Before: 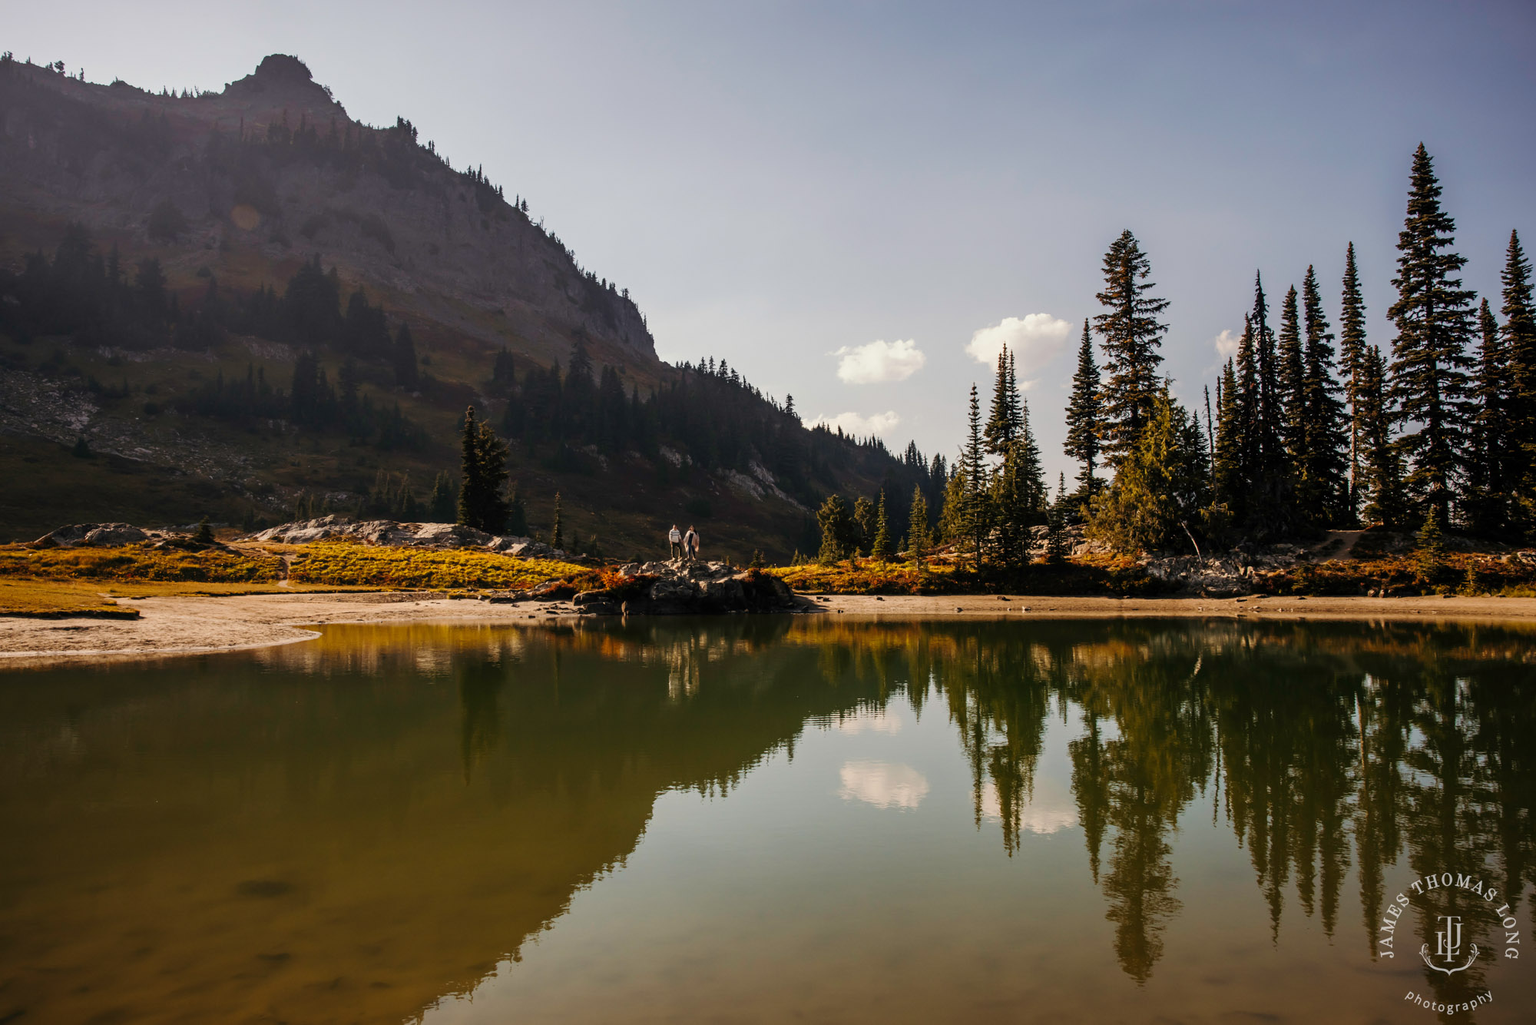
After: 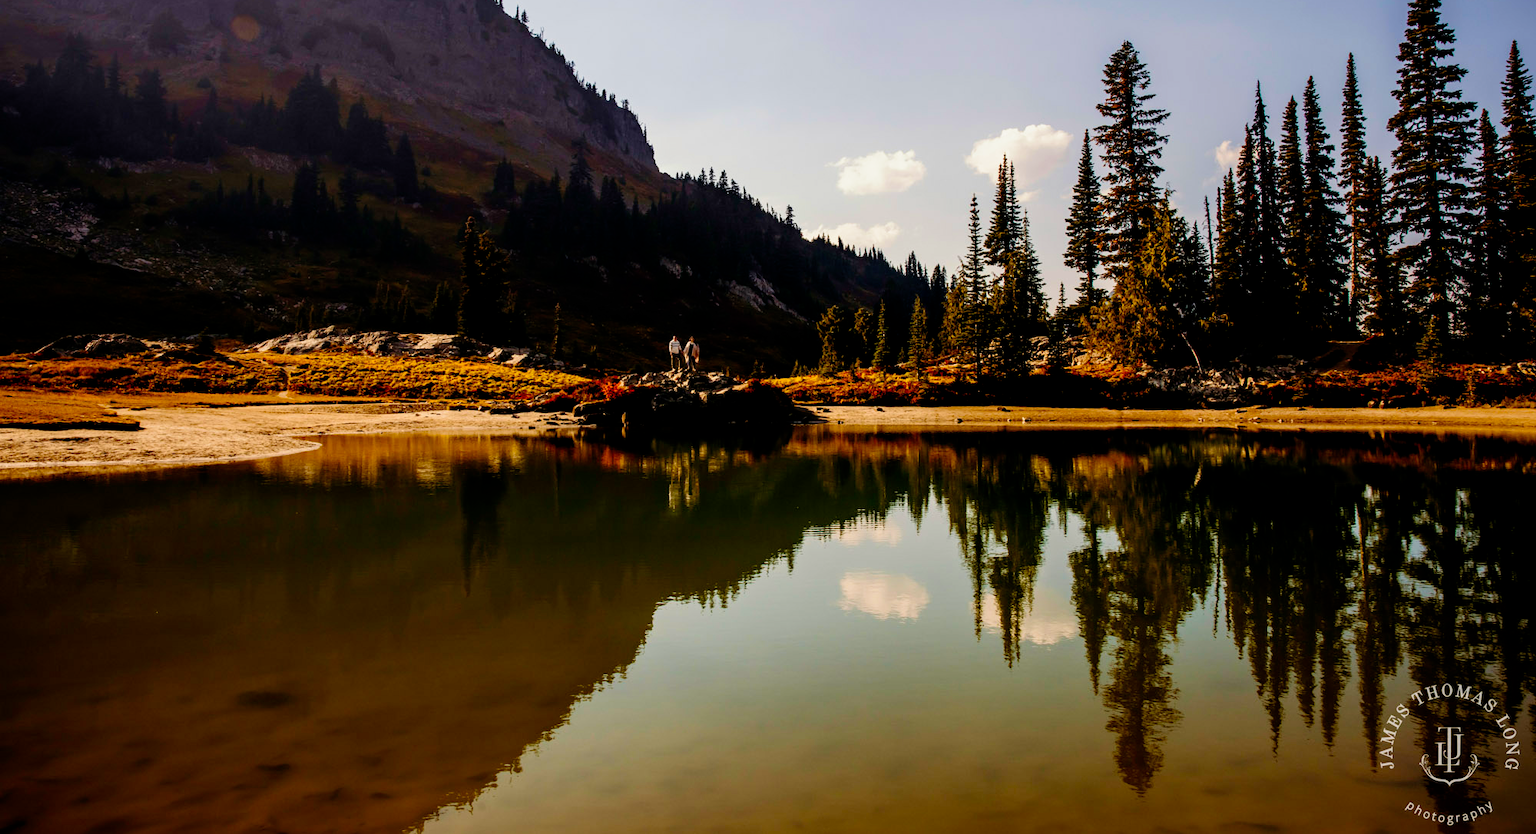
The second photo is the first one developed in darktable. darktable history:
color balance: output saturation 120%
crop and rotate: top 18.507%
velvia: on, module defaults
filmic rgb: black relative exposure -6.3 EV, white relative exposure 2.8 EV, threshold 3 EV, target black luminance 0%, hardness 4.6, latitude 67.35%, contrast 1.292, shadows ↔ highlights balance -3.5%, preserve chrominance no, color science v4 (2020), contrast in shadows soft, enable highlight reconstruction true
